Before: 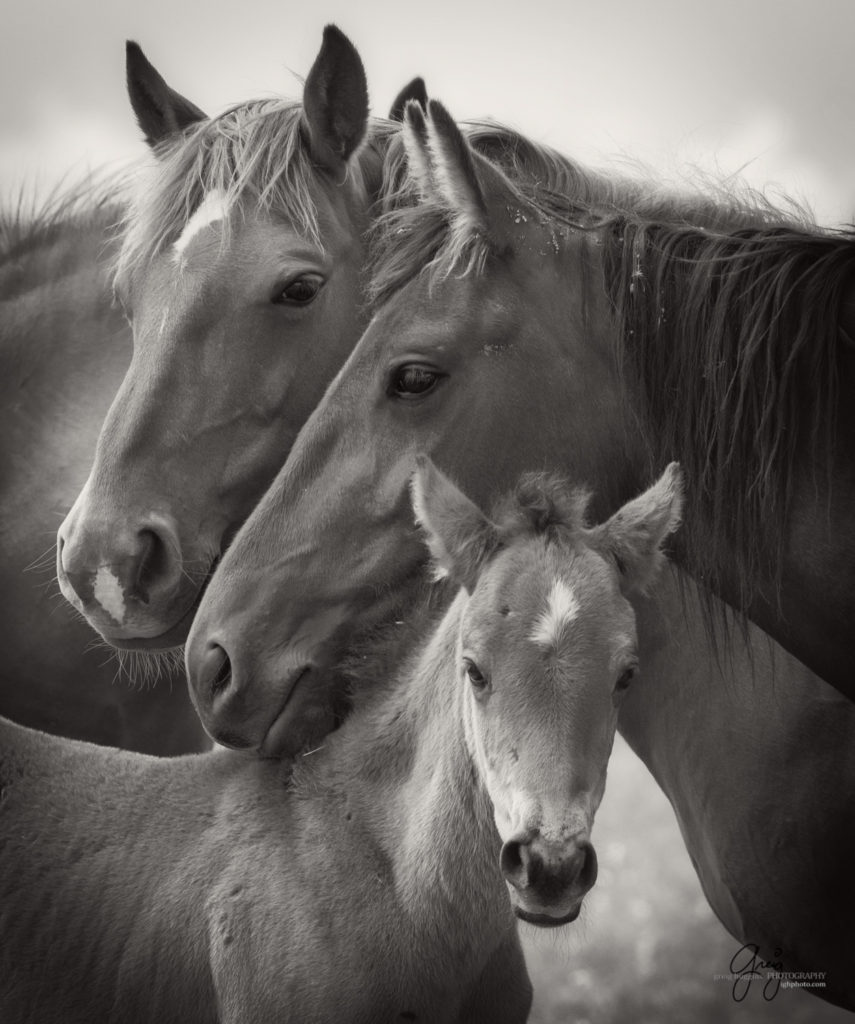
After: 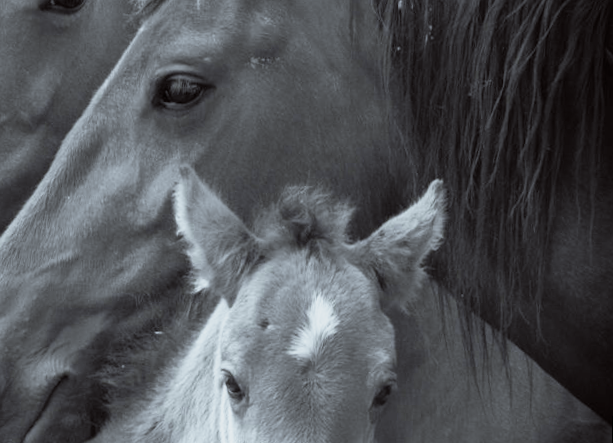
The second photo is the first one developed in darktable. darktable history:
rotate and perspective: rotation 1.57°, crop left 0.018, crop right 0.982, crop top 0.039, crop bottom 0.961
base curve: curves: ch0 [(0, 0) (0.088, 0.125) (0.176, 0.251) (0.354, 0.501) (0.613, 0.749) (1, 0.877)], preserve colors none
color calibration: illuminant F (fluorescent), F source F9 (Cool White Deluxe 4150 K) – high CRI, x 0.374, y 0.373, temperature 4158.34 K
crop and rotate: left 27.938%, top 27.046%, bottom 27.046%
